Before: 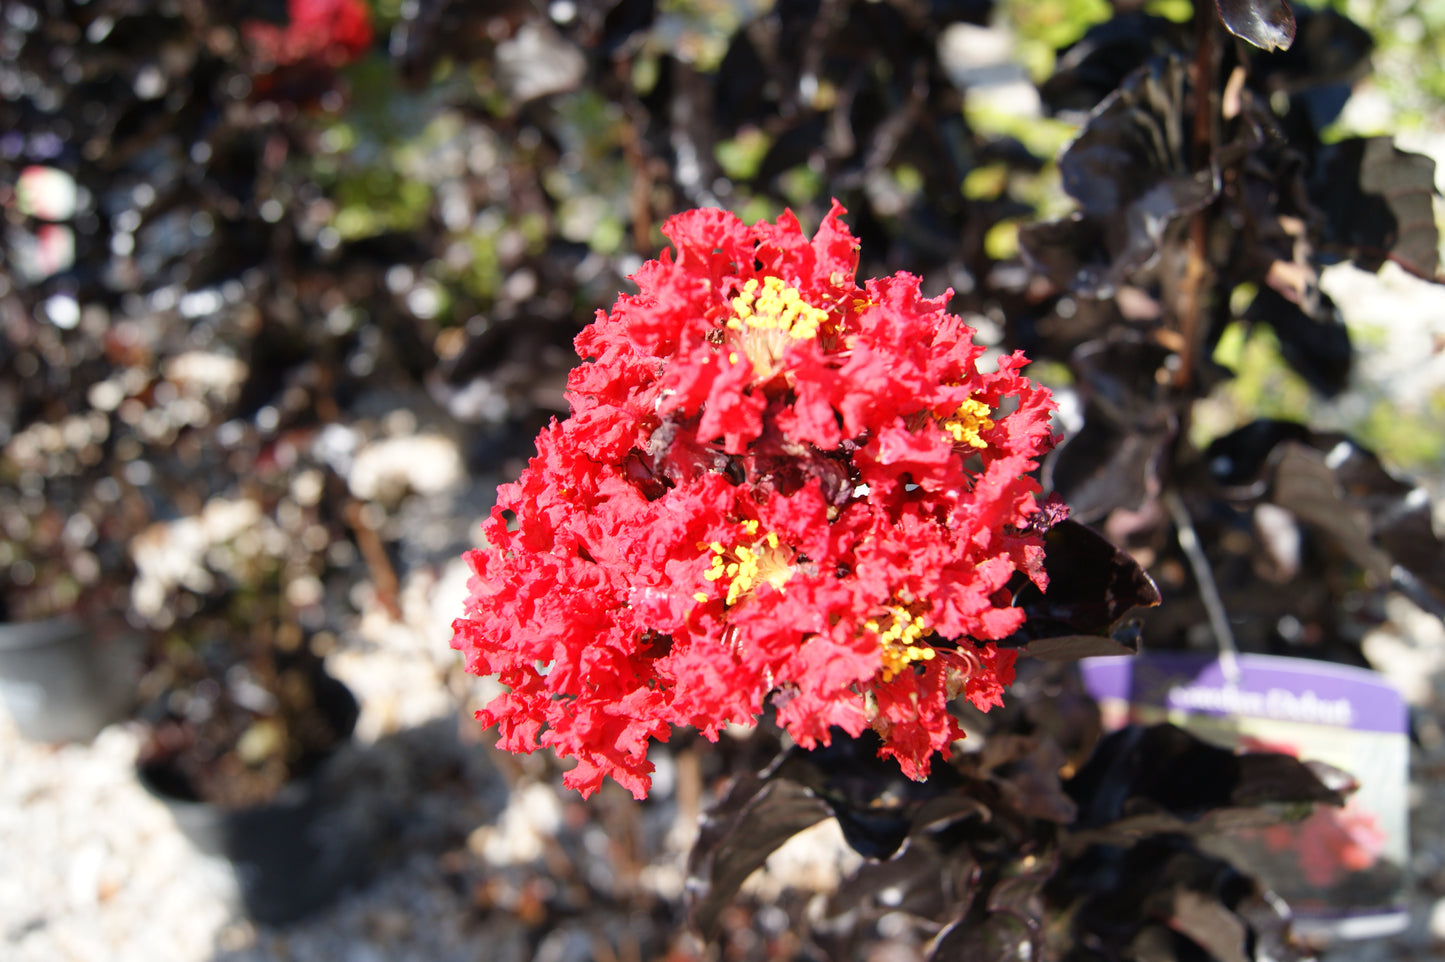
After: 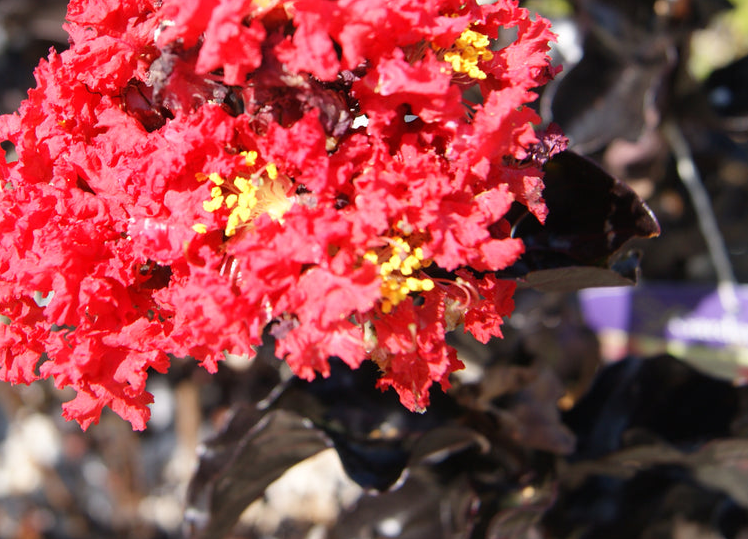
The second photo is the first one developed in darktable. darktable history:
crop: left 34.676%, top 38.455%, right 13.529%, bottom 5.442%
